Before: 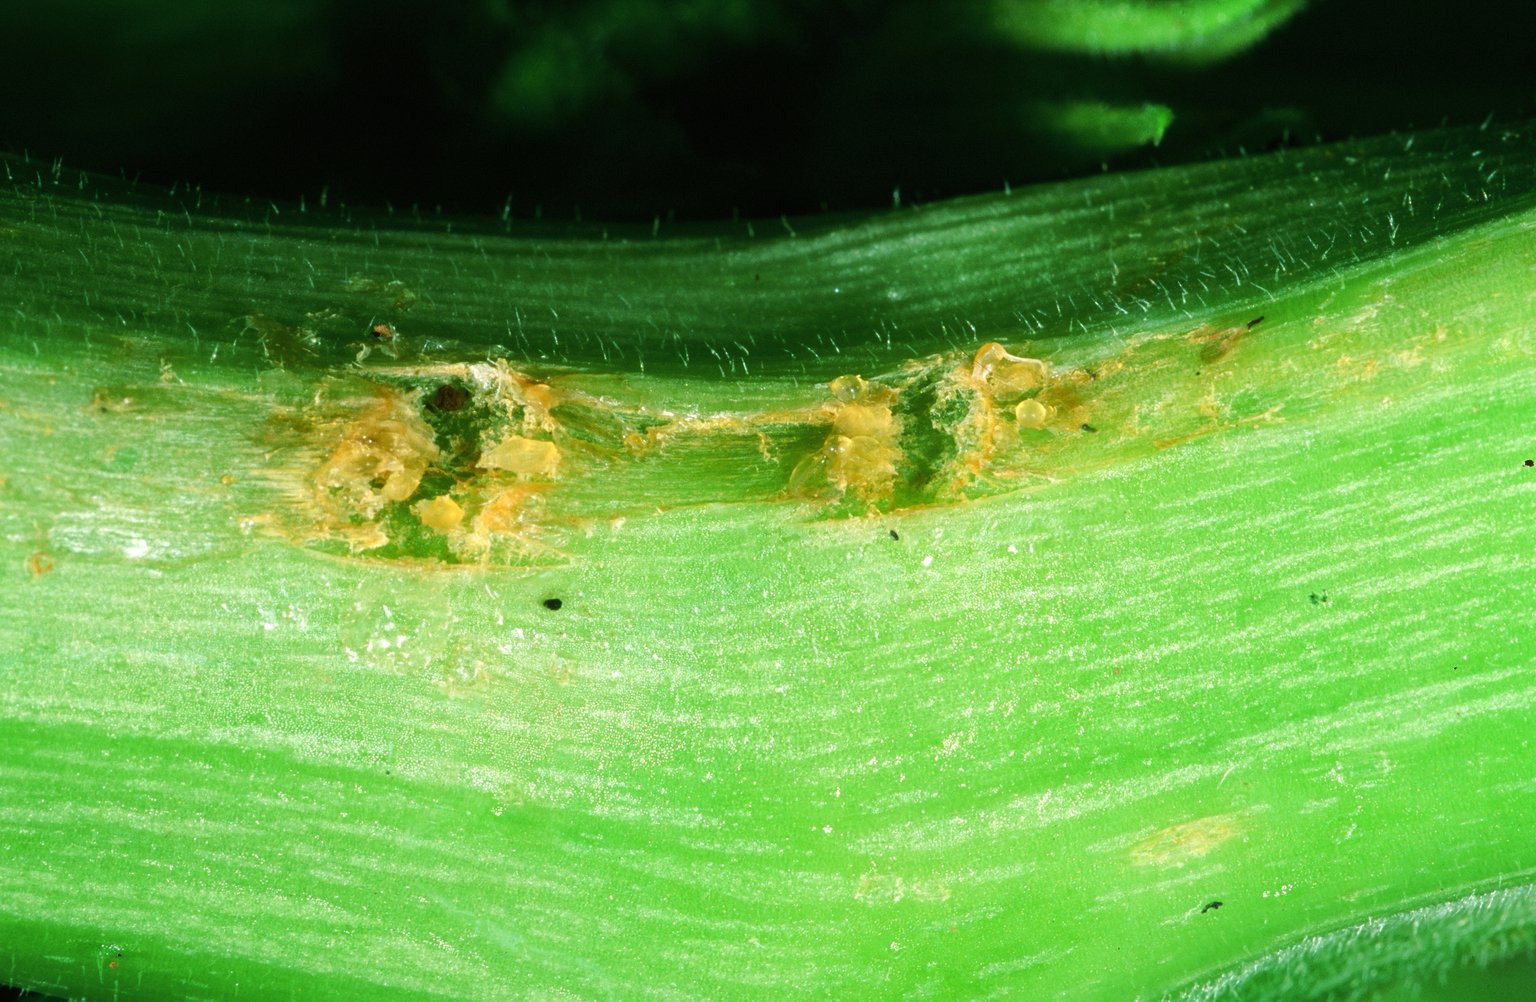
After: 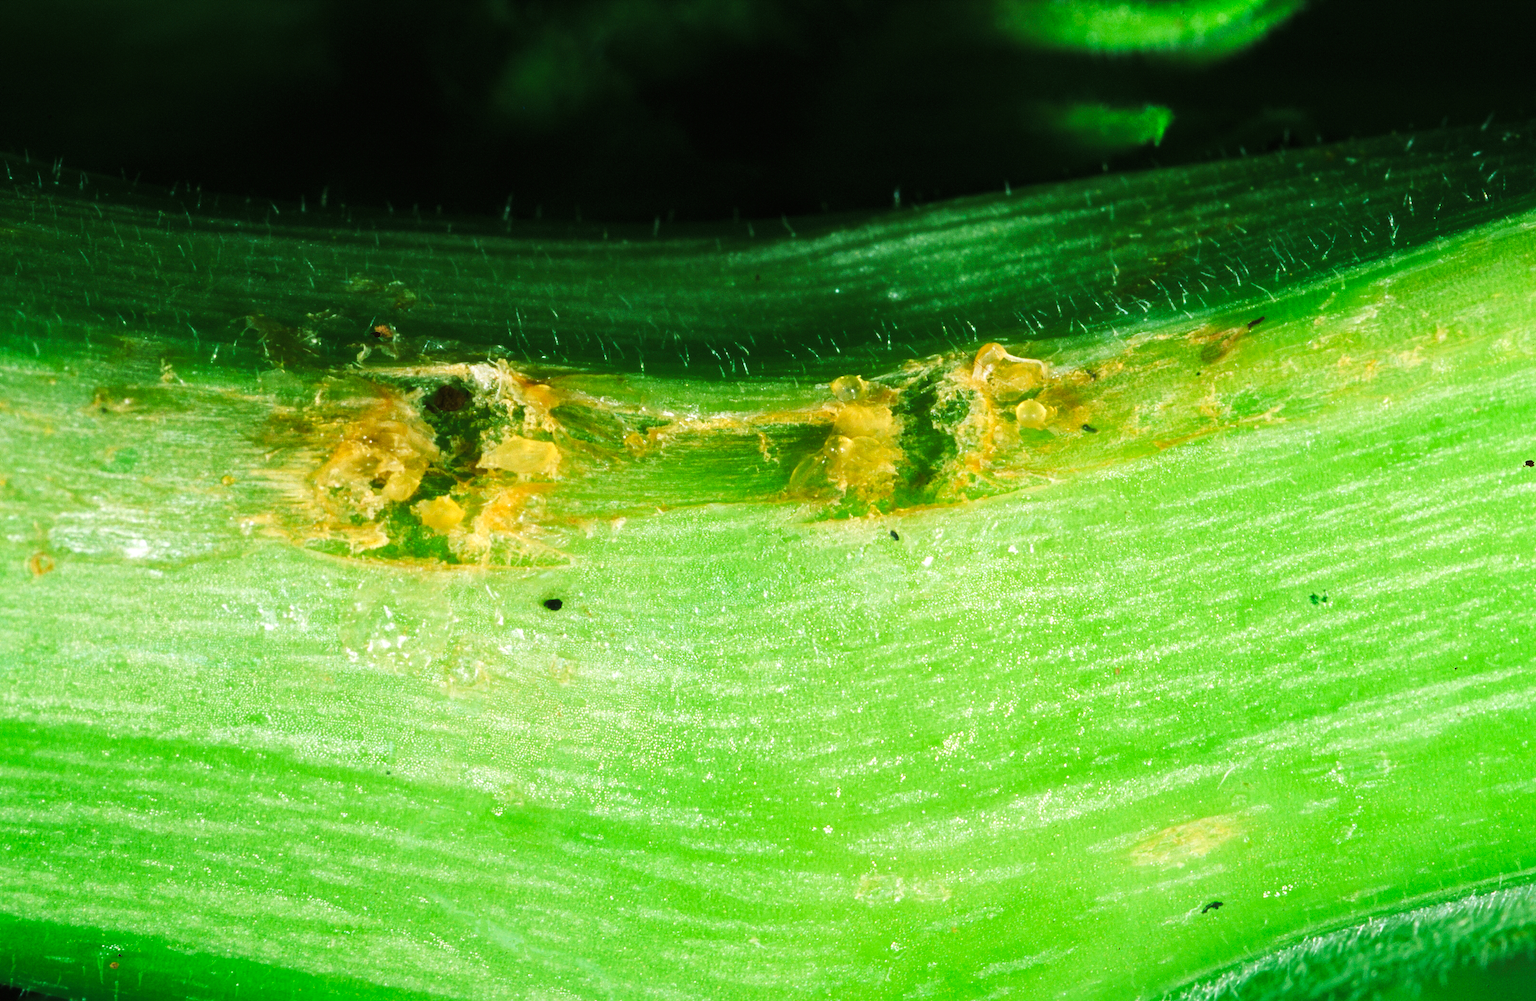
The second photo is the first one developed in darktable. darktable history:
tone curve: curves: ch0 [(0, 0) (0.003, 0.003) (0.011, 0.012) (0.025, 0.024) (0.044, 0.039) (0.069, 0.052) (0.1, 0.072) (0.136, 0.097) (0.177, 0.128) (0.224, 0.168) (0.277, 0.217) (0.335, 0.276) (0.399, 0.345) (0.468, 0.429) (0.543, 0.524) (0.623, 0.628) (0.709, 0.732) (0.801, 0.829) (0.898, 0.919) (1, 1)], preserve colors none
